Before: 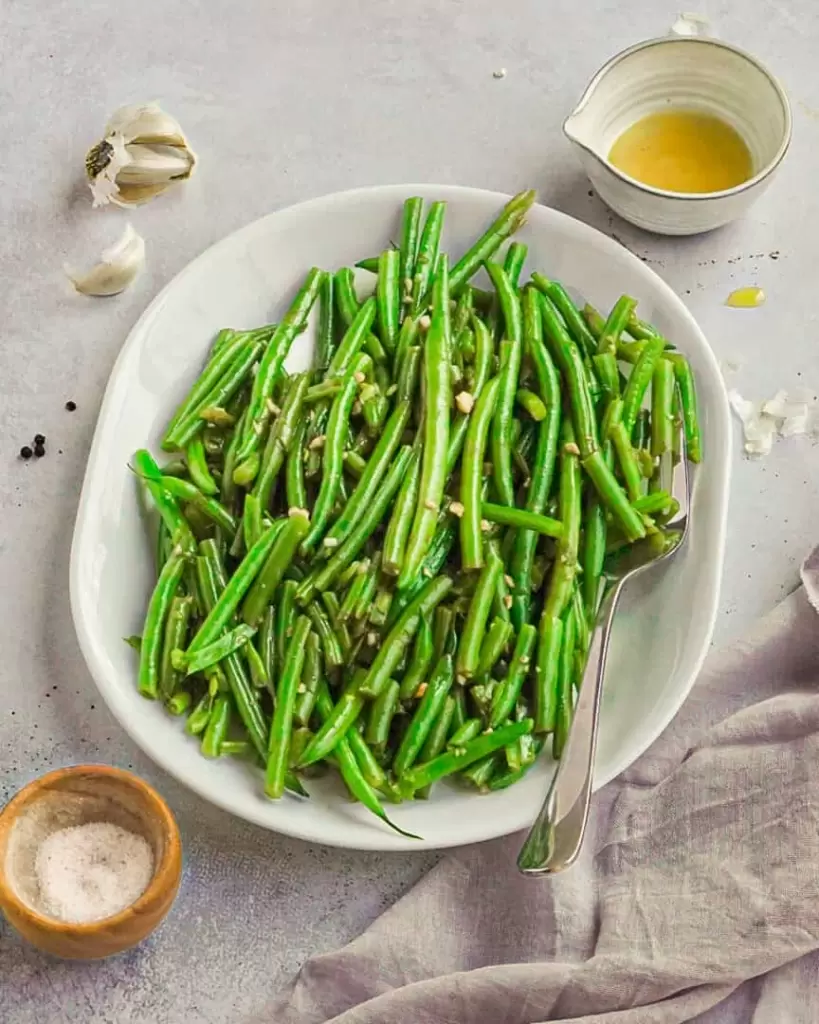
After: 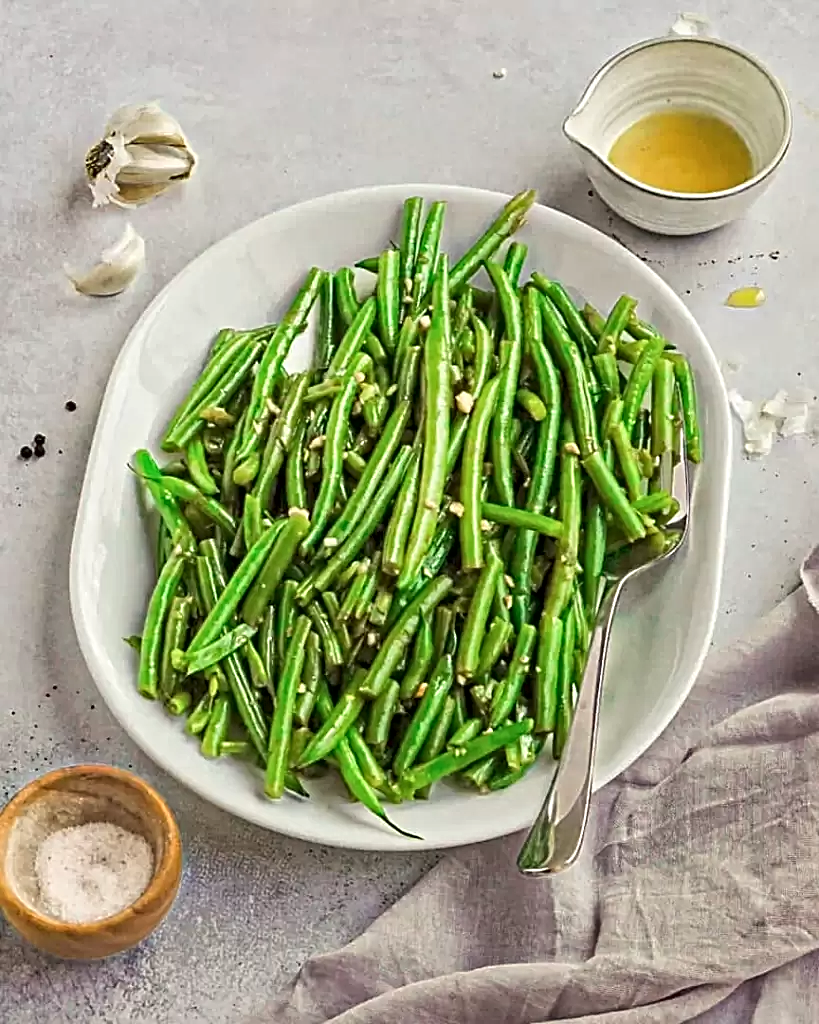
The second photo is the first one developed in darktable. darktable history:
contrast brightness saturation: saturation -0.044
contrast equalizer: octaves 7, y [[0.5, 0.501, 0.525, 0.597, 0.58, 0.514], [0.5 ×6], [0.5 ×6], [0 ×6], [0 ×6]]
sharpen: on, module defaults
